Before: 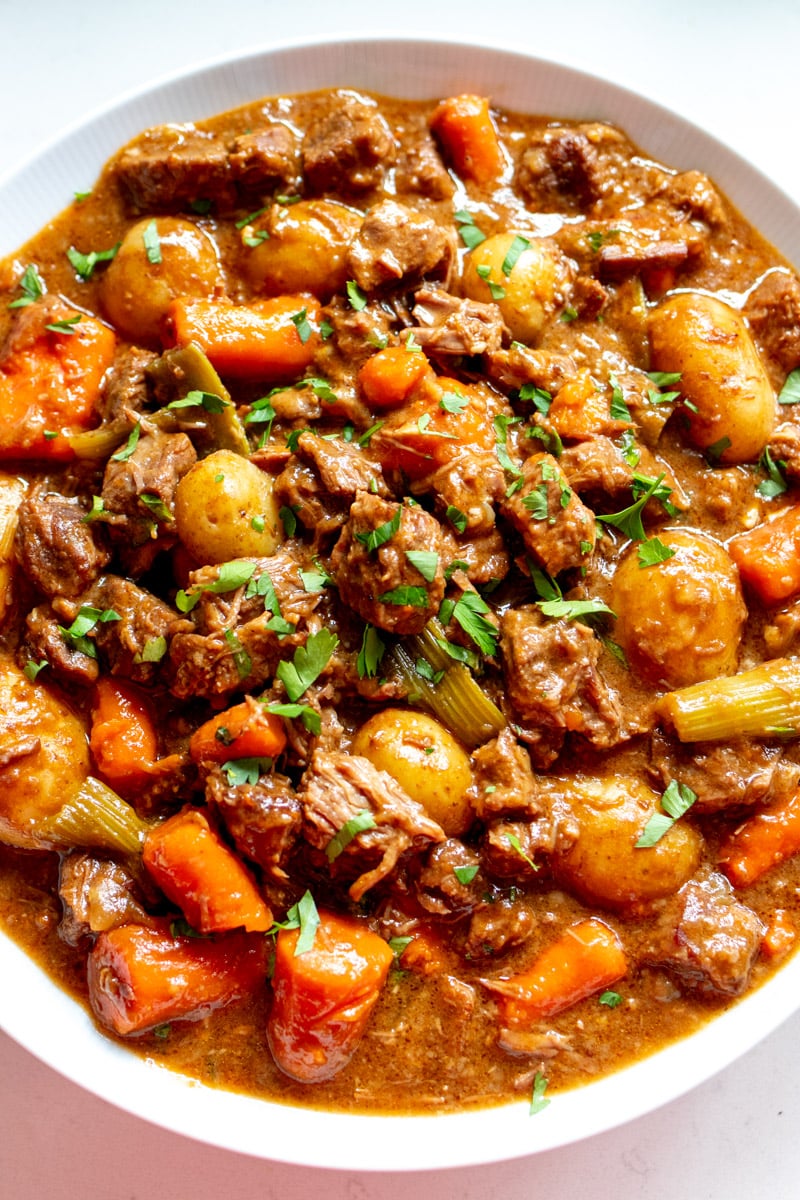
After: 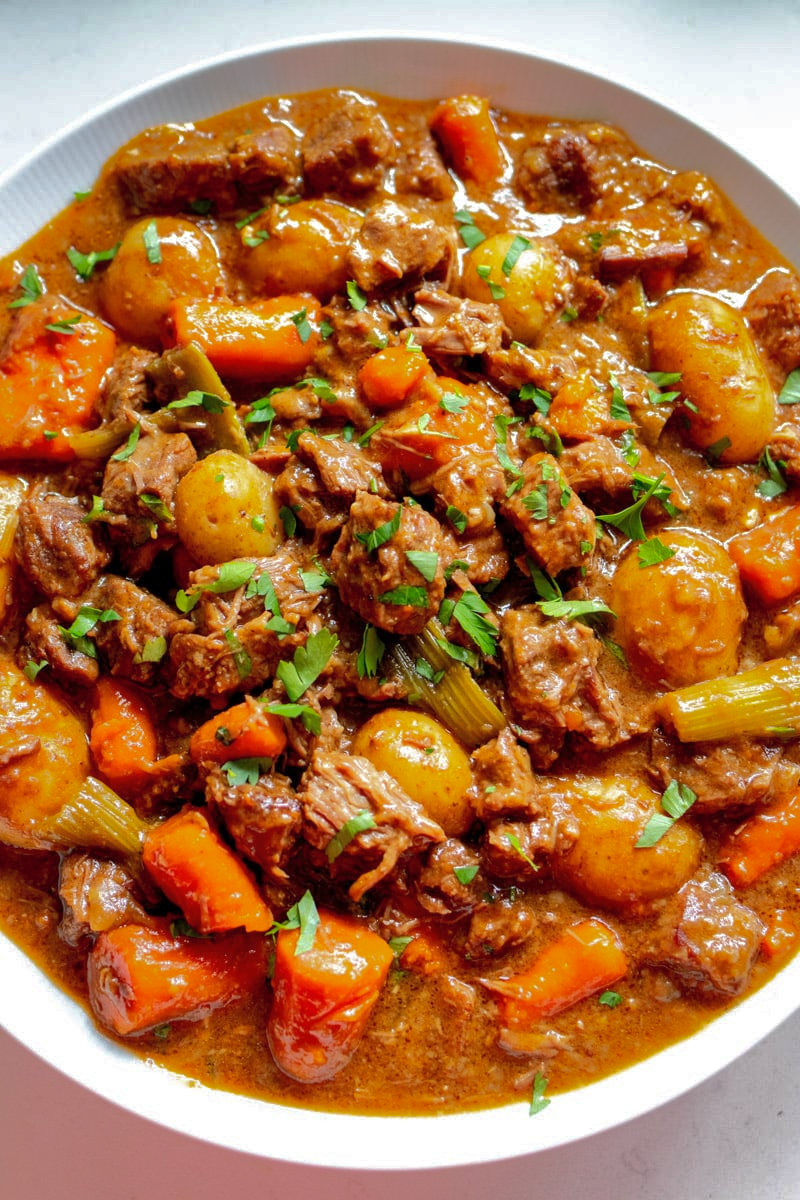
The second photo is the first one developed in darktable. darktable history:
shadows and highlights: shadows 38.43, highlights -74.54
tone equalizer: on, module defaults
